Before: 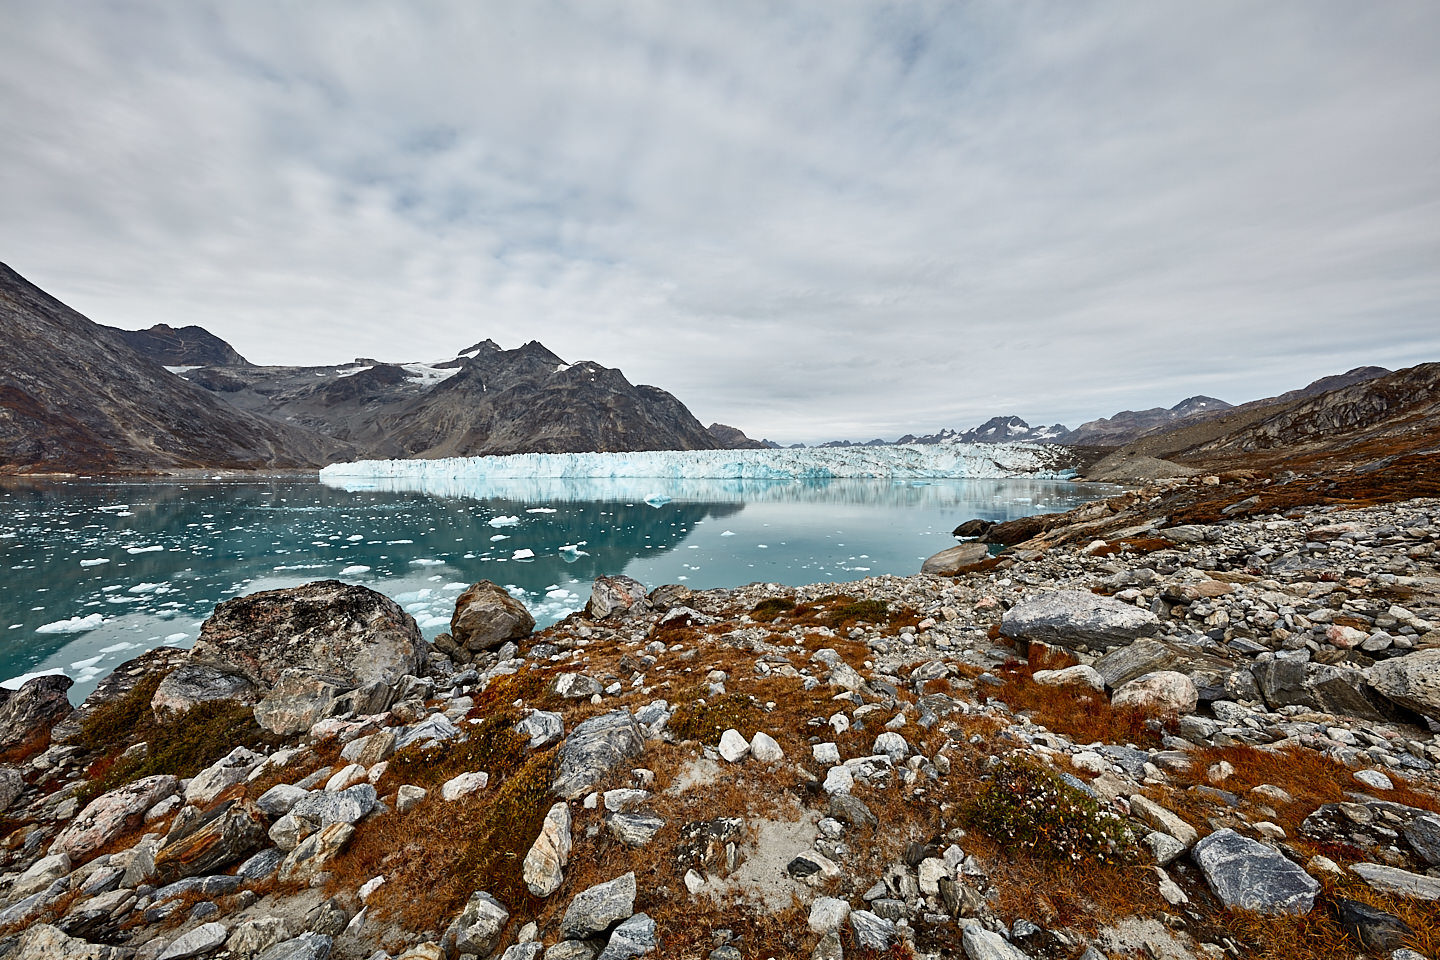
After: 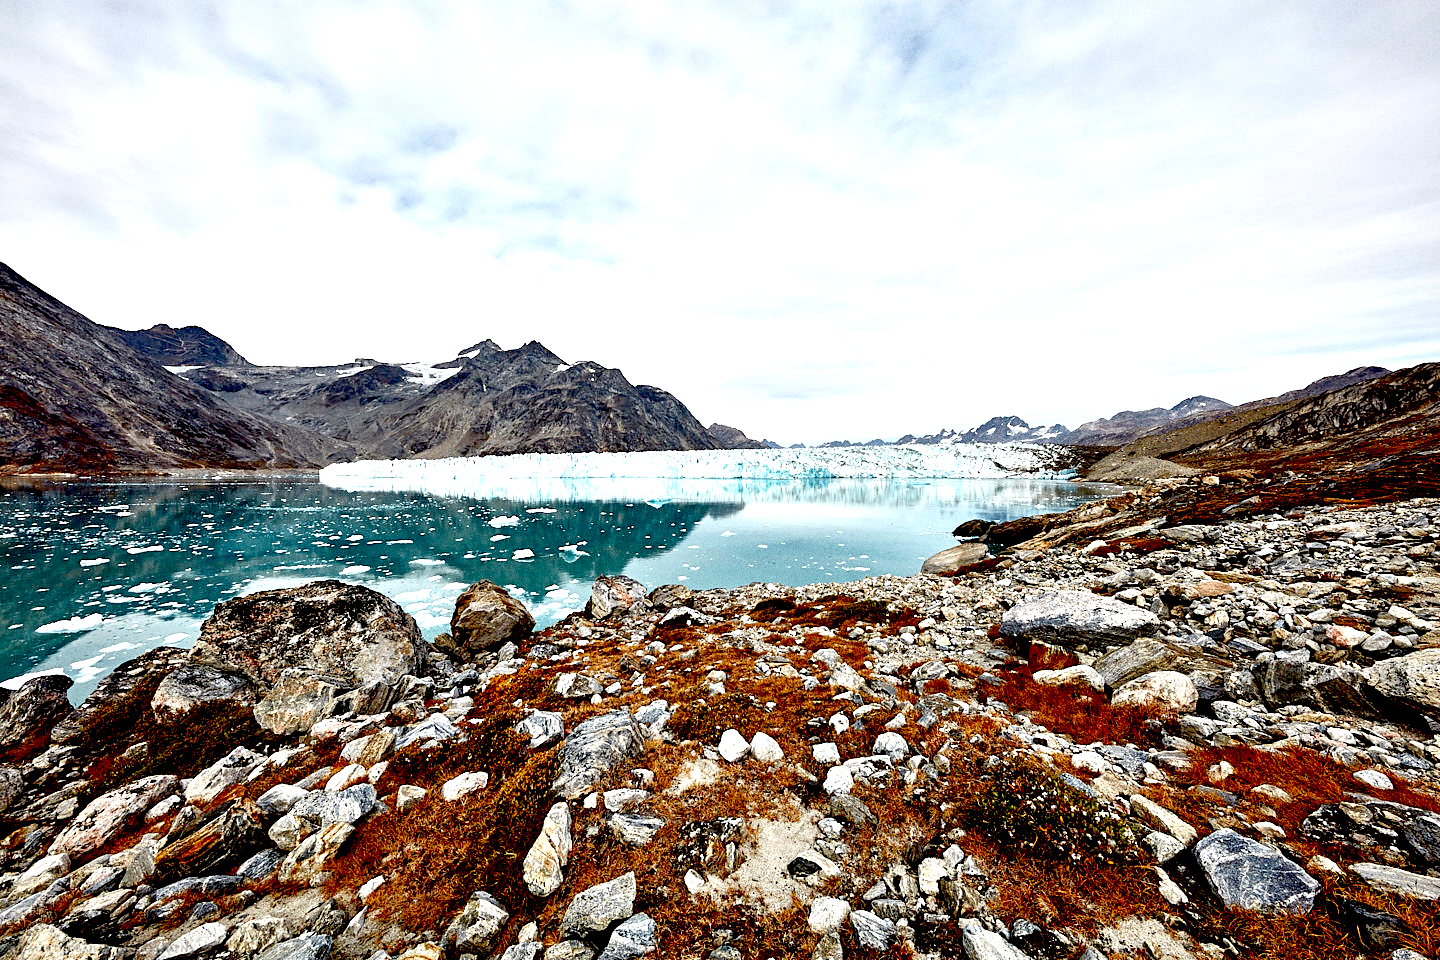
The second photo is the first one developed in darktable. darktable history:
exposure: black level correction 0.035, exposure 0.9 EV, compensate highlight preservation false
grain: coarseness 0.09 ISO, strength 40%
